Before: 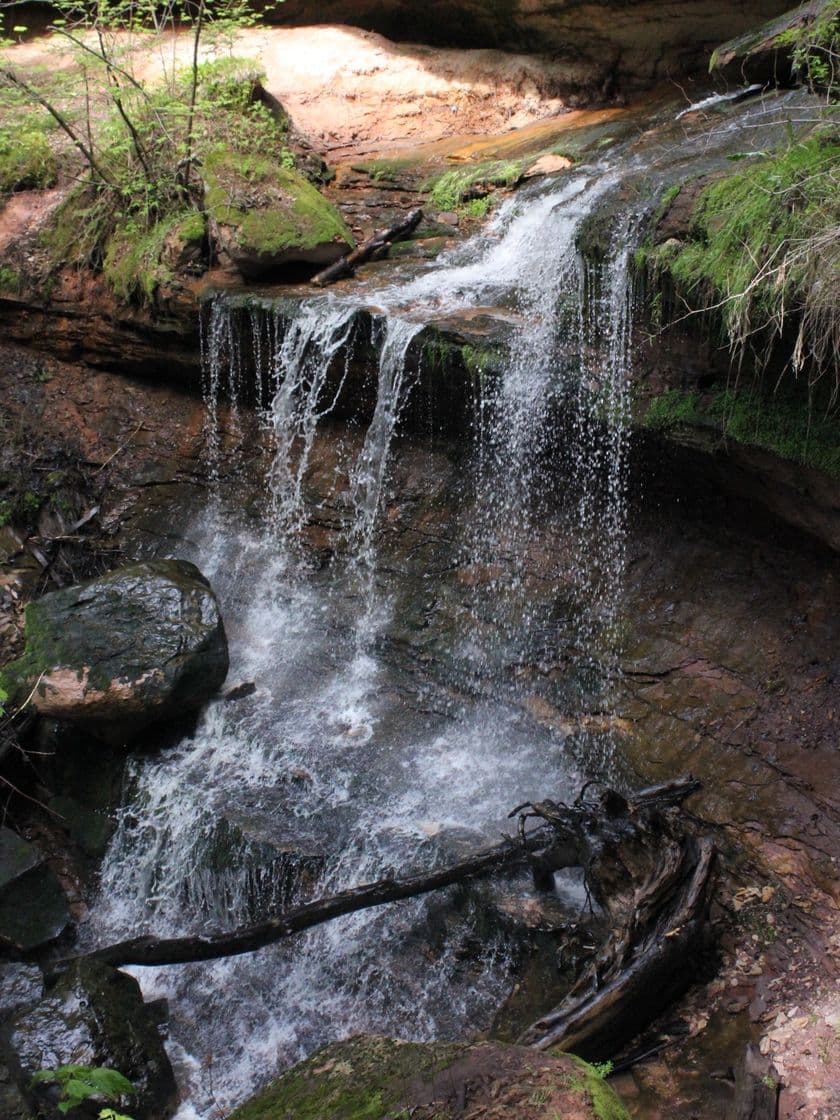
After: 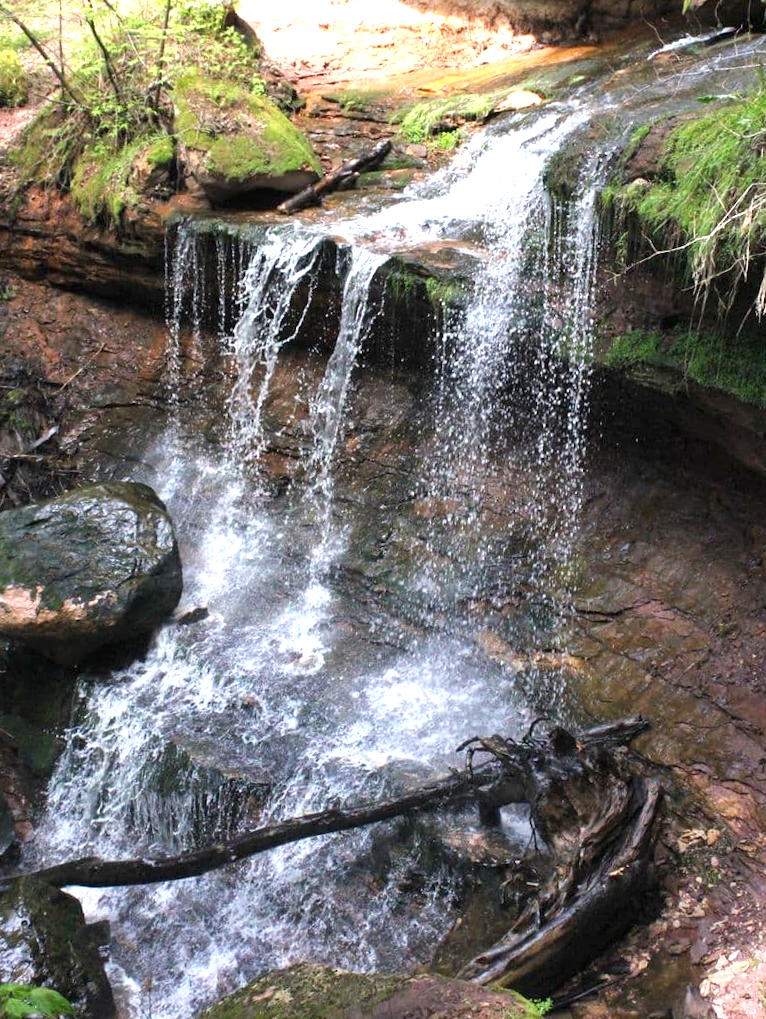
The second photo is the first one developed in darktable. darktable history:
crop and rotate: angle -1.98°, left 3.125%, top 4.234%, right 1.462%, bottom 0.646%
exposure: black level correction 0, exposure 1.101 EV, compensate highlight preservation false
color correction: highlights b* -0.008, saturation 1.08
